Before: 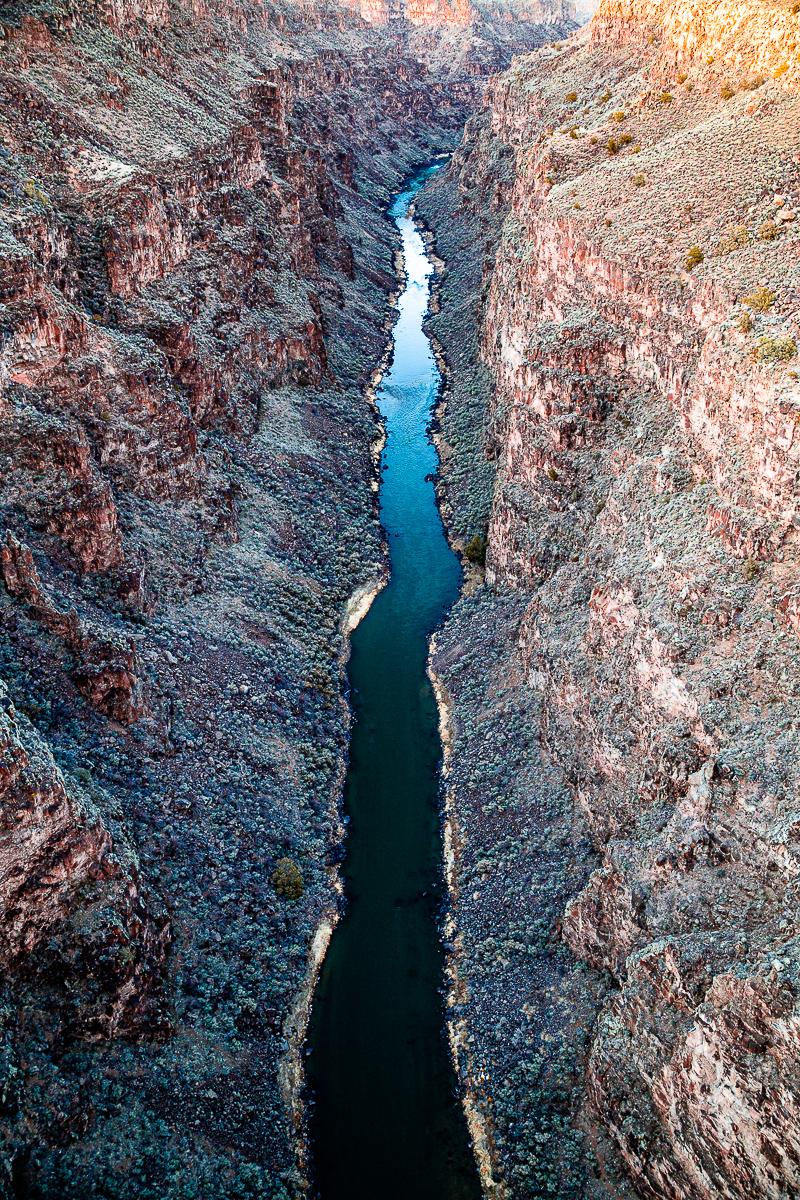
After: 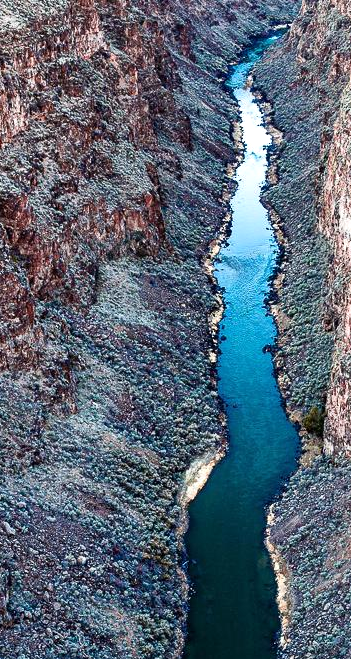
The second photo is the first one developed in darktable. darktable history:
crop: left 20.32%, top 10.75%, right 35.782%, bottom 34.275%
exposure: exposure 0.166 EV, compensate highlight preservation false
